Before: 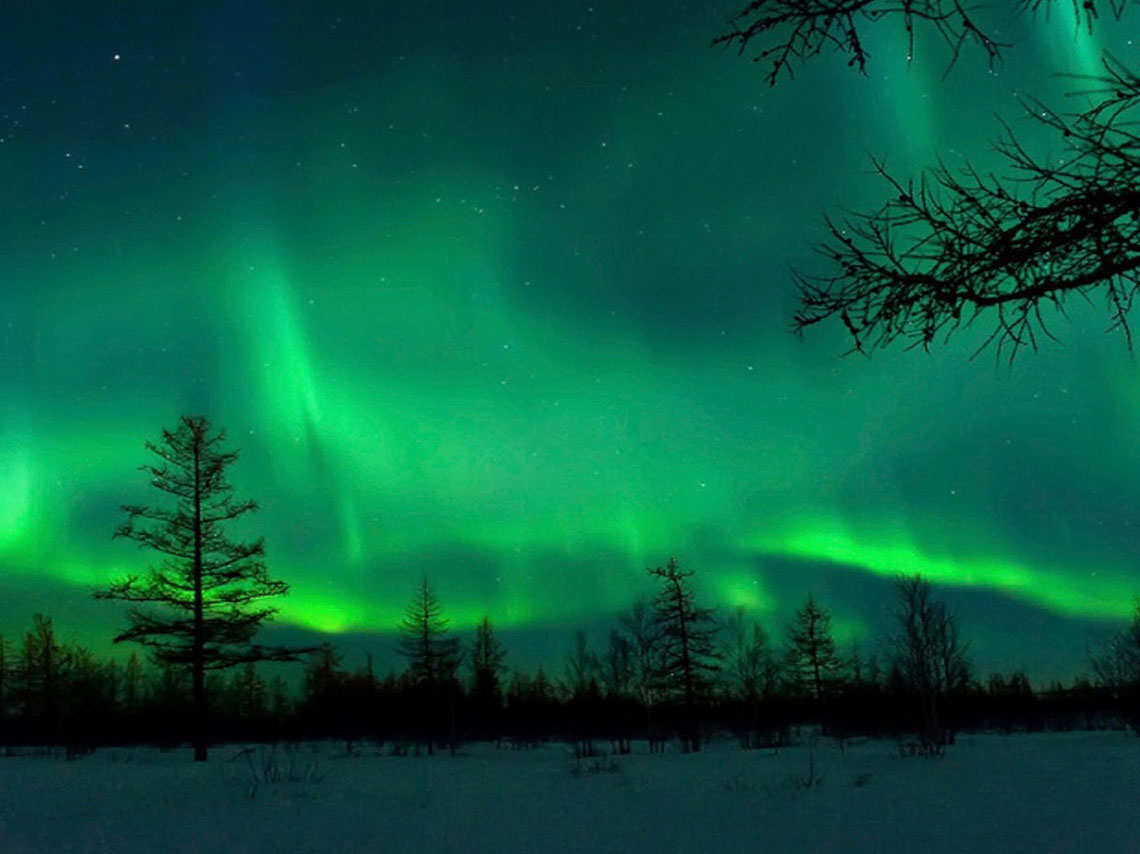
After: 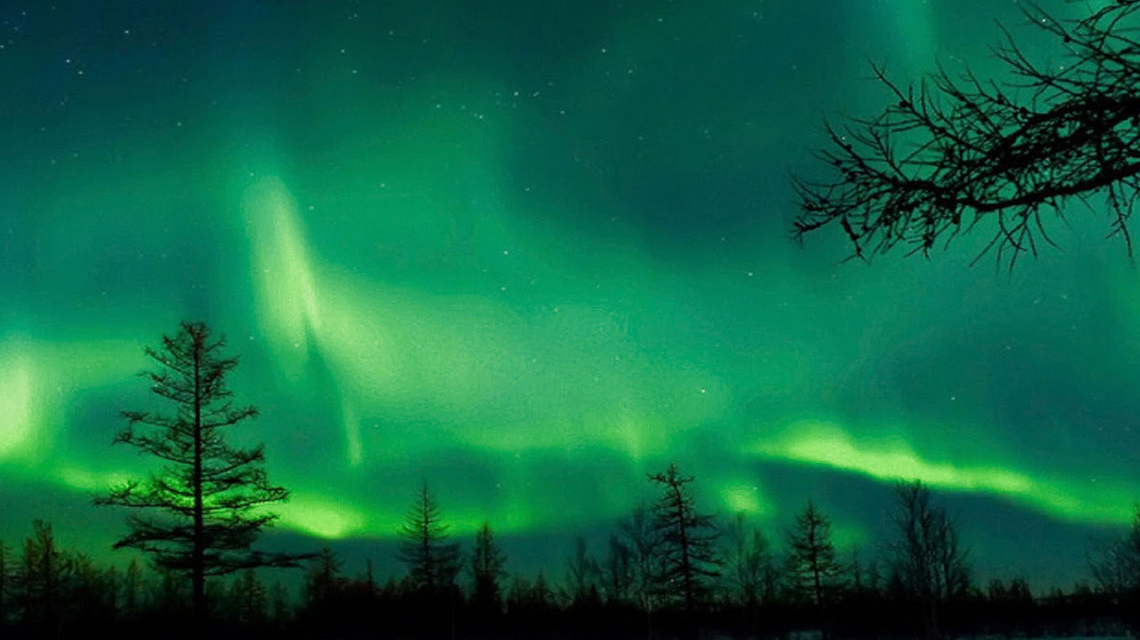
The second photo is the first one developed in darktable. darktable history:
split-toning: shadows › hue 290.82°, shadows › saturation 0.34, highlights › saturation 0.38, balance 0, compress 50%
crop: top 11.038%, bottom 13.962%
